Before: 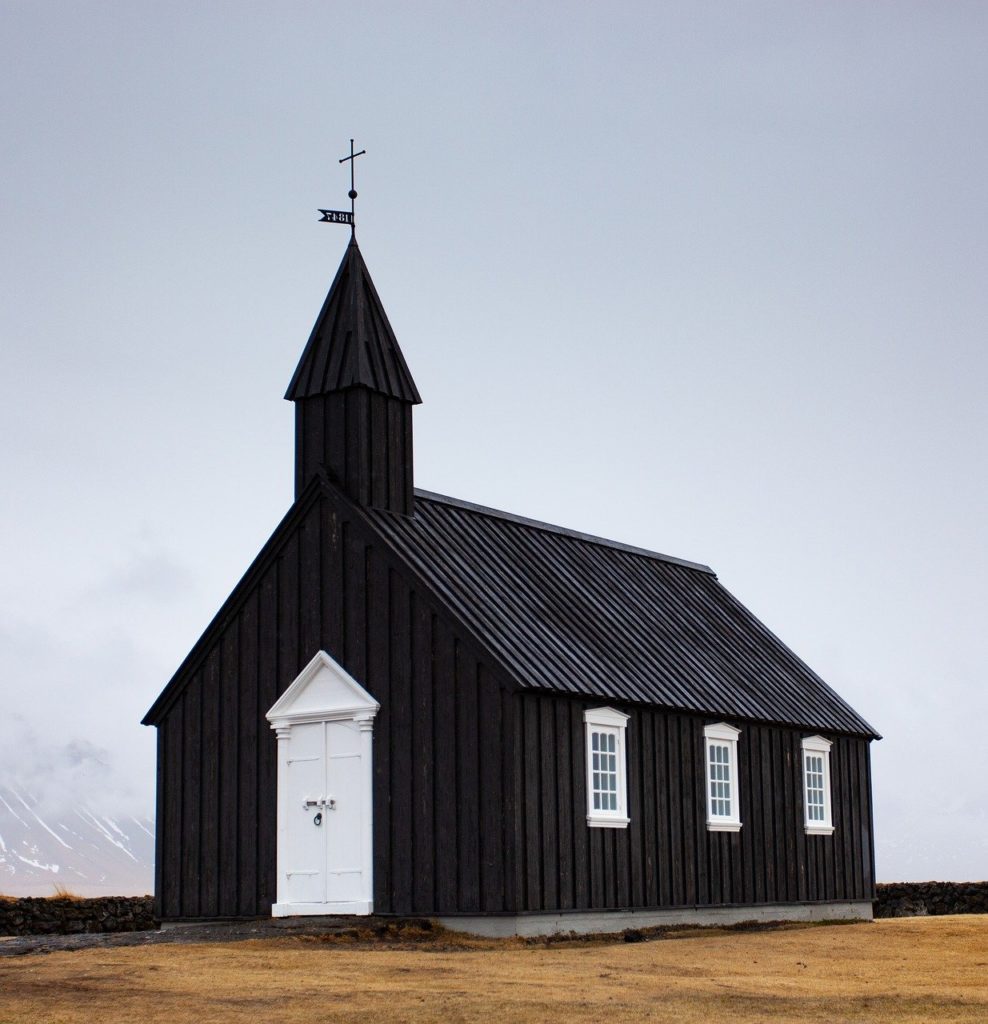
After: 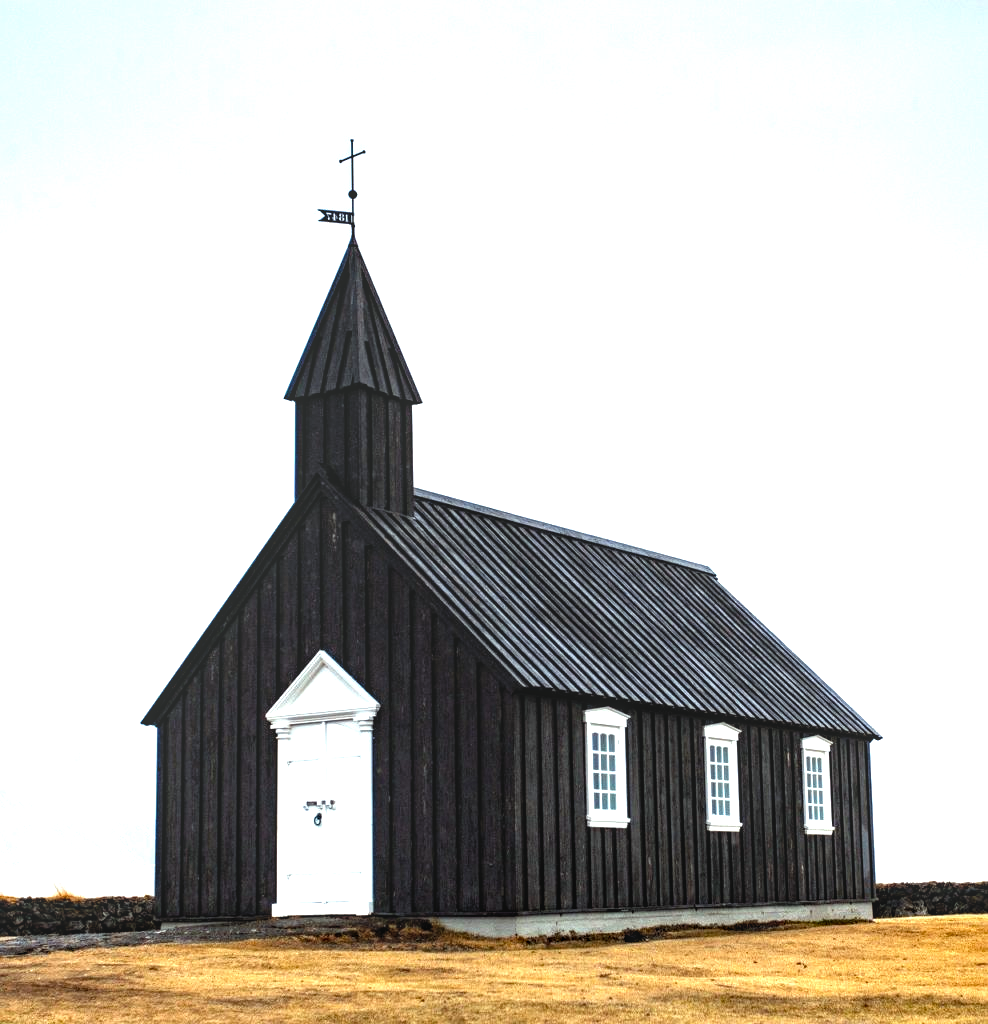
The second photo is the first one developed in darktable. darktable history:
levels: levels [0.012, 0.367, 0.697]
color correction: highlights a* -6.69, highlights b* 0.49
haze removal: compatibility mode true, adaptive false
local contrast: on, module defaults
